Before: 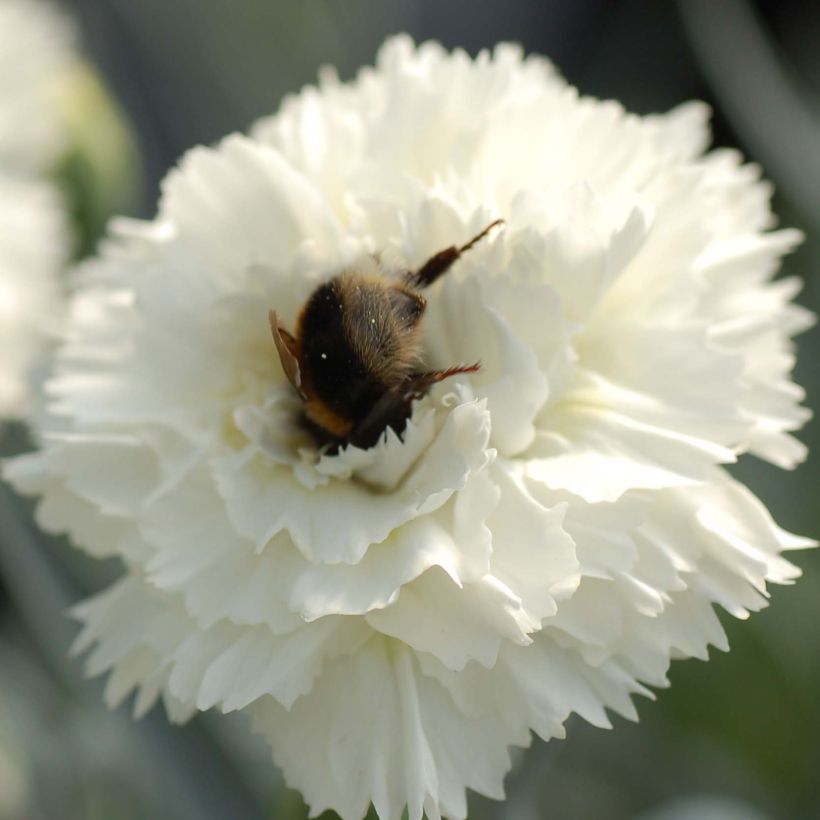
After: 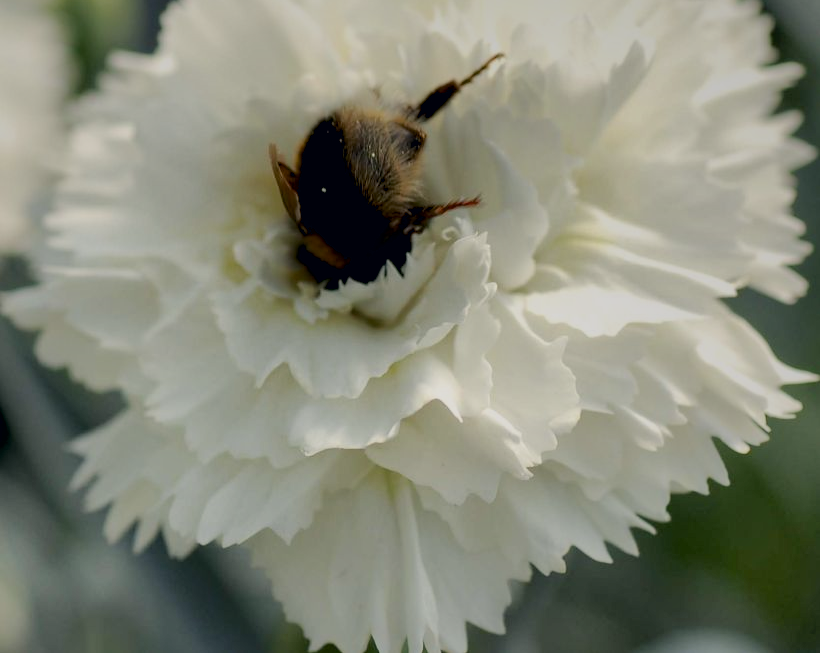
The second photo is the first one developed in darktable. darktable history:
exposure: black level correction 0.011, compensate highlight preservation false
local contrast: mode bilateral grid, contrast 100, coarseness 99, detail 165%, midtone range 0.2
crop and rotate: top 20.359%
color correction: highlights a* 0.505, highlights b* 2.67, shadows a* -1.35, shadows b* -4.32
shadows and highlights: shadows 40, highlights -60.11
filmic rgb: black relative exposure -7.65 EV, white relative exposure 4.56 EV, hardness 3.61
tone equalizer: edges refinement/feathering 500, mask exposure compensation -1.57 EV, preserve details no
